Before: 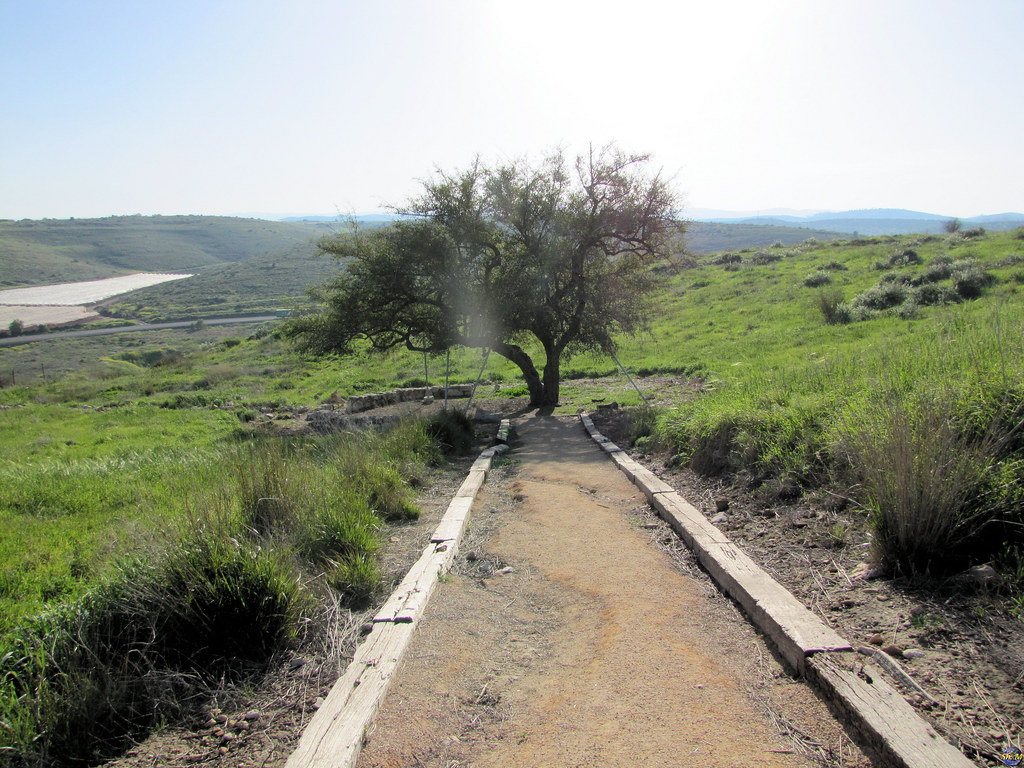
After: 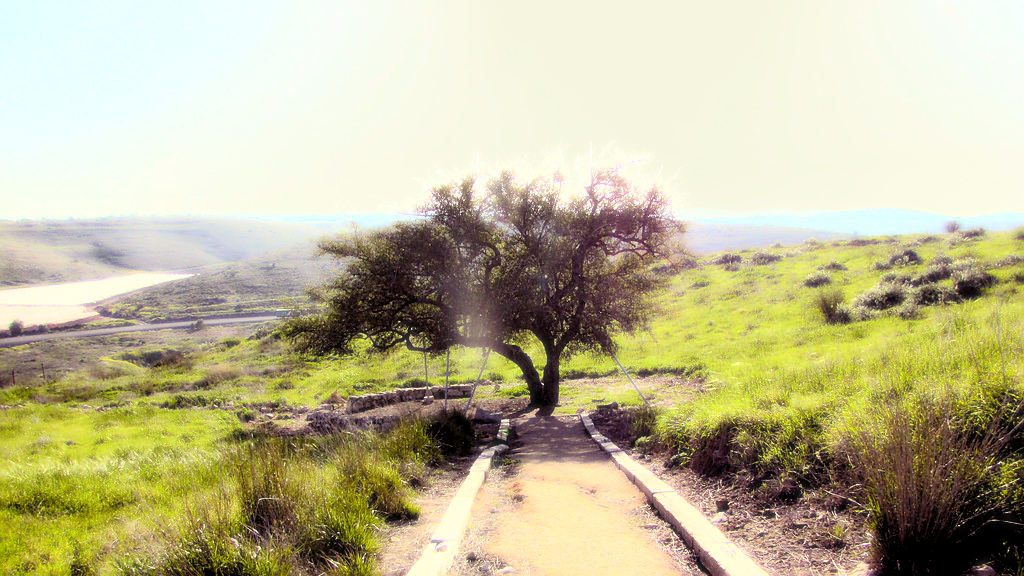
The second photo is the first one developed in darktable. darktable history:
color balance rgb: shadows lift › luminance -21.66%, shadows lift › chroma 8.98%, shadows lift › hue 283.37°, power › chroma 1.55%, power › hue 25.59°, highlights gain › luminance 6.08%, highlights gain › chroma 2.55%, highlights gain › hue 90°, global offset › luminance -0.87%, perceptual saturation grading › global saturation 27.49%, perceptual saturation grading › highlights -28.39%, perceptual saturation grading › mid-tones 15.22%, perceptual saturation grading › shadows 33.98%, perceptual brilliance grading › highlights 10%, perceptual brilliance grading › mid-tones 5%
bloom: size 0%, threshold 54.82%, strength 8.31%
sharpen: on, module defaults
crop: bottom 24.967%
exposure: exposure 0.014 EV, compensate highlight preservation false
